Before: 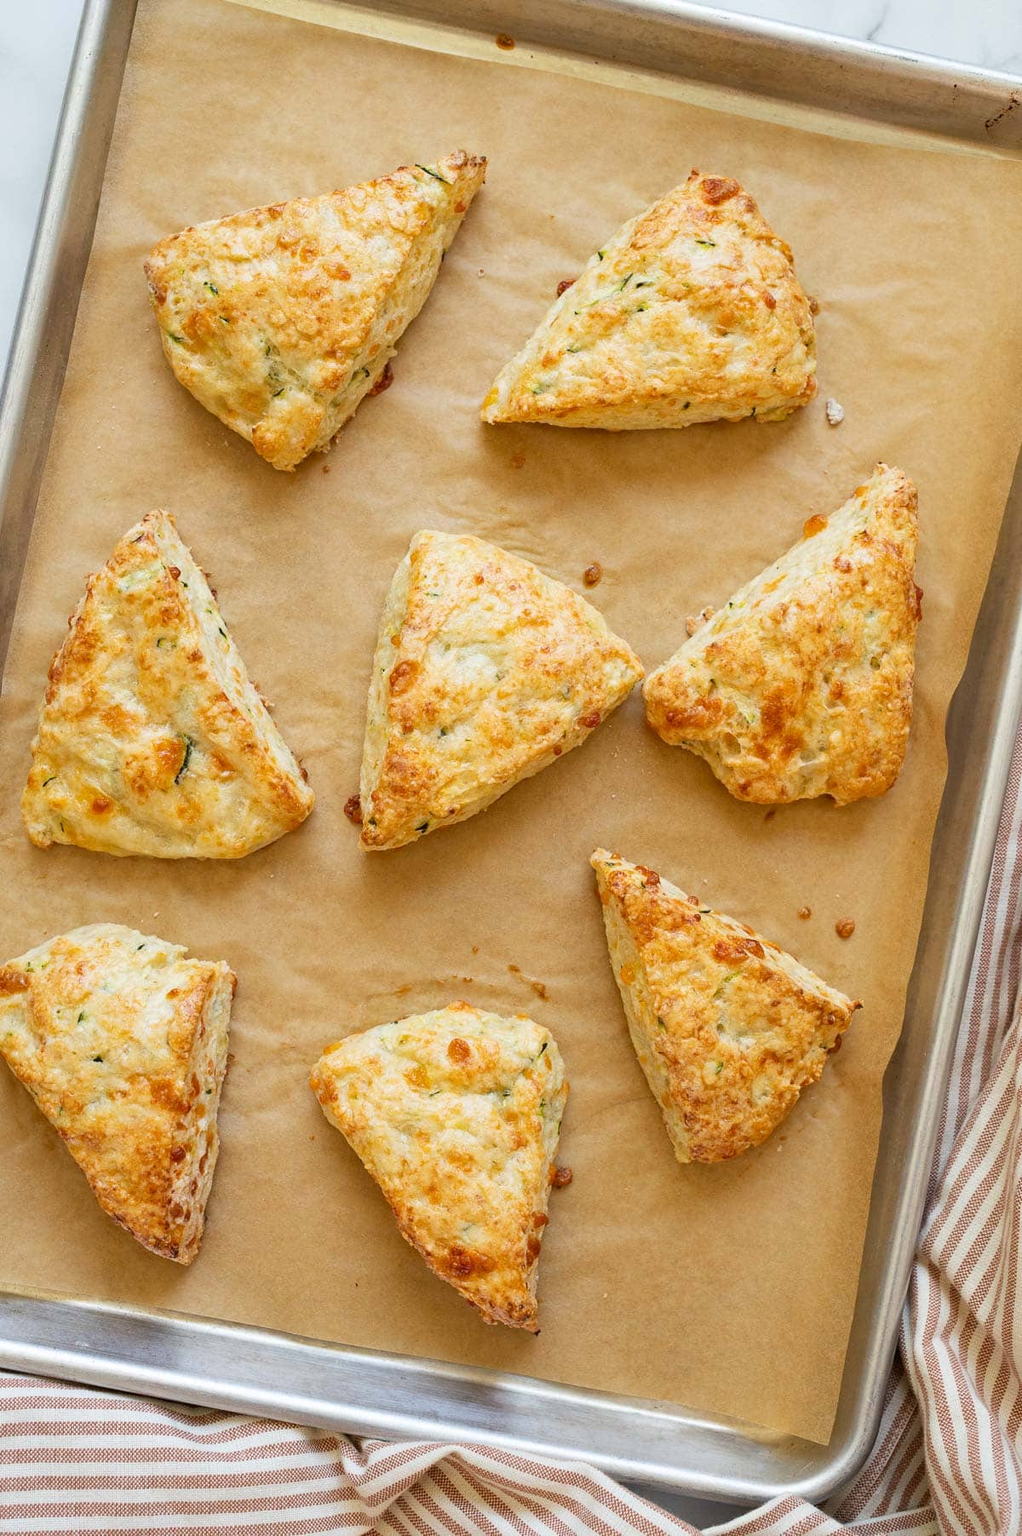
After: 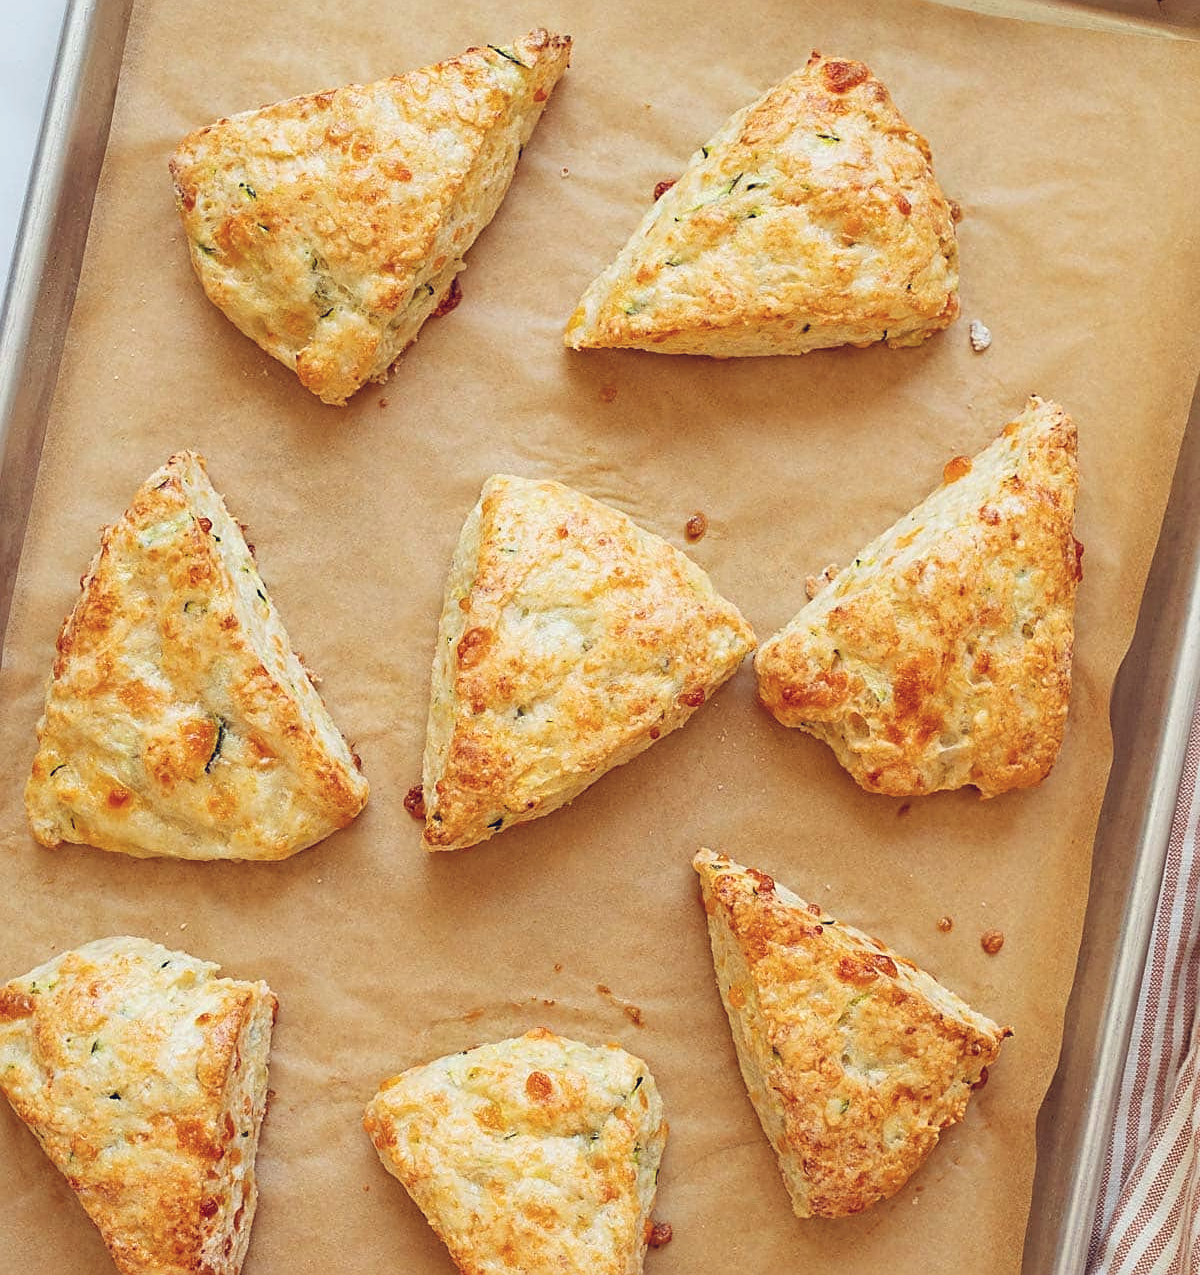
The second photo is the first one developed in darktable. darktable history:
crop and rotate: top 8.293%, bottom 20.996%
color balance rgb: shadows lift › chroma 9.92%, shadows lift › hue 45.12°, power › luminance 3.26%, power › hue 231.93°, global offset › luminance 0.4%, global offset › chroma 0.21%, global offset › hue 255.02°
sharpen: on, module defaults
